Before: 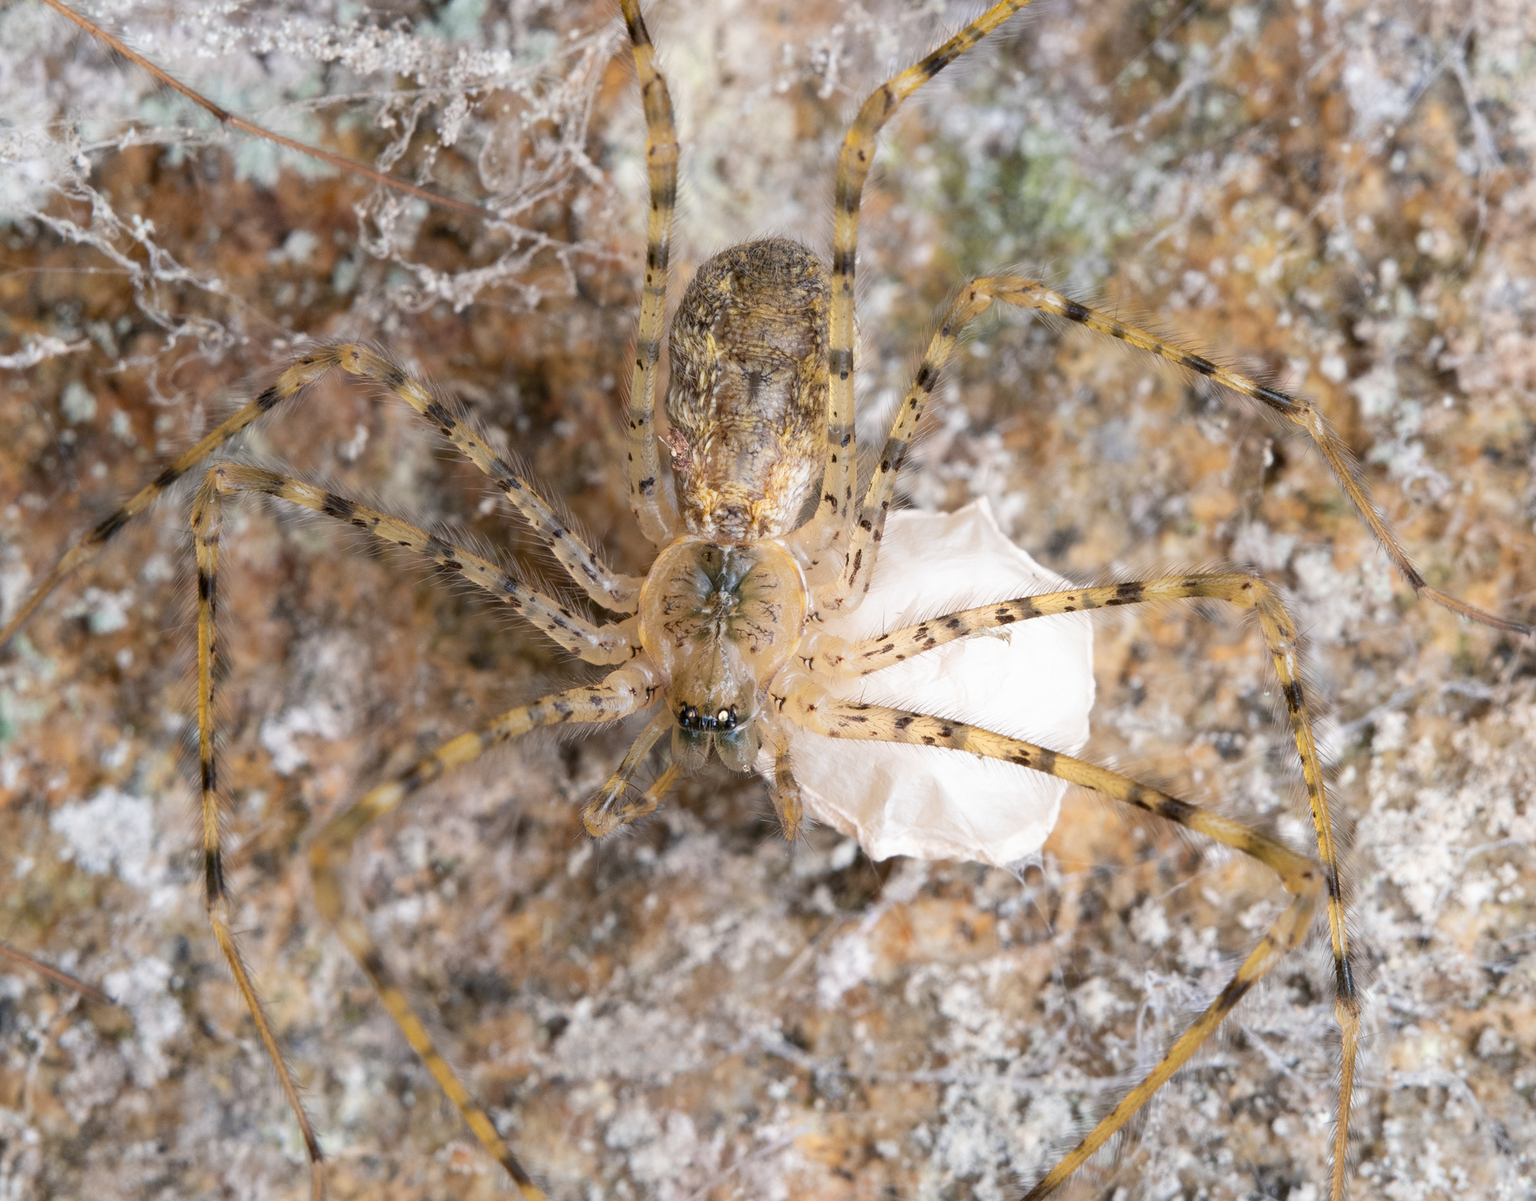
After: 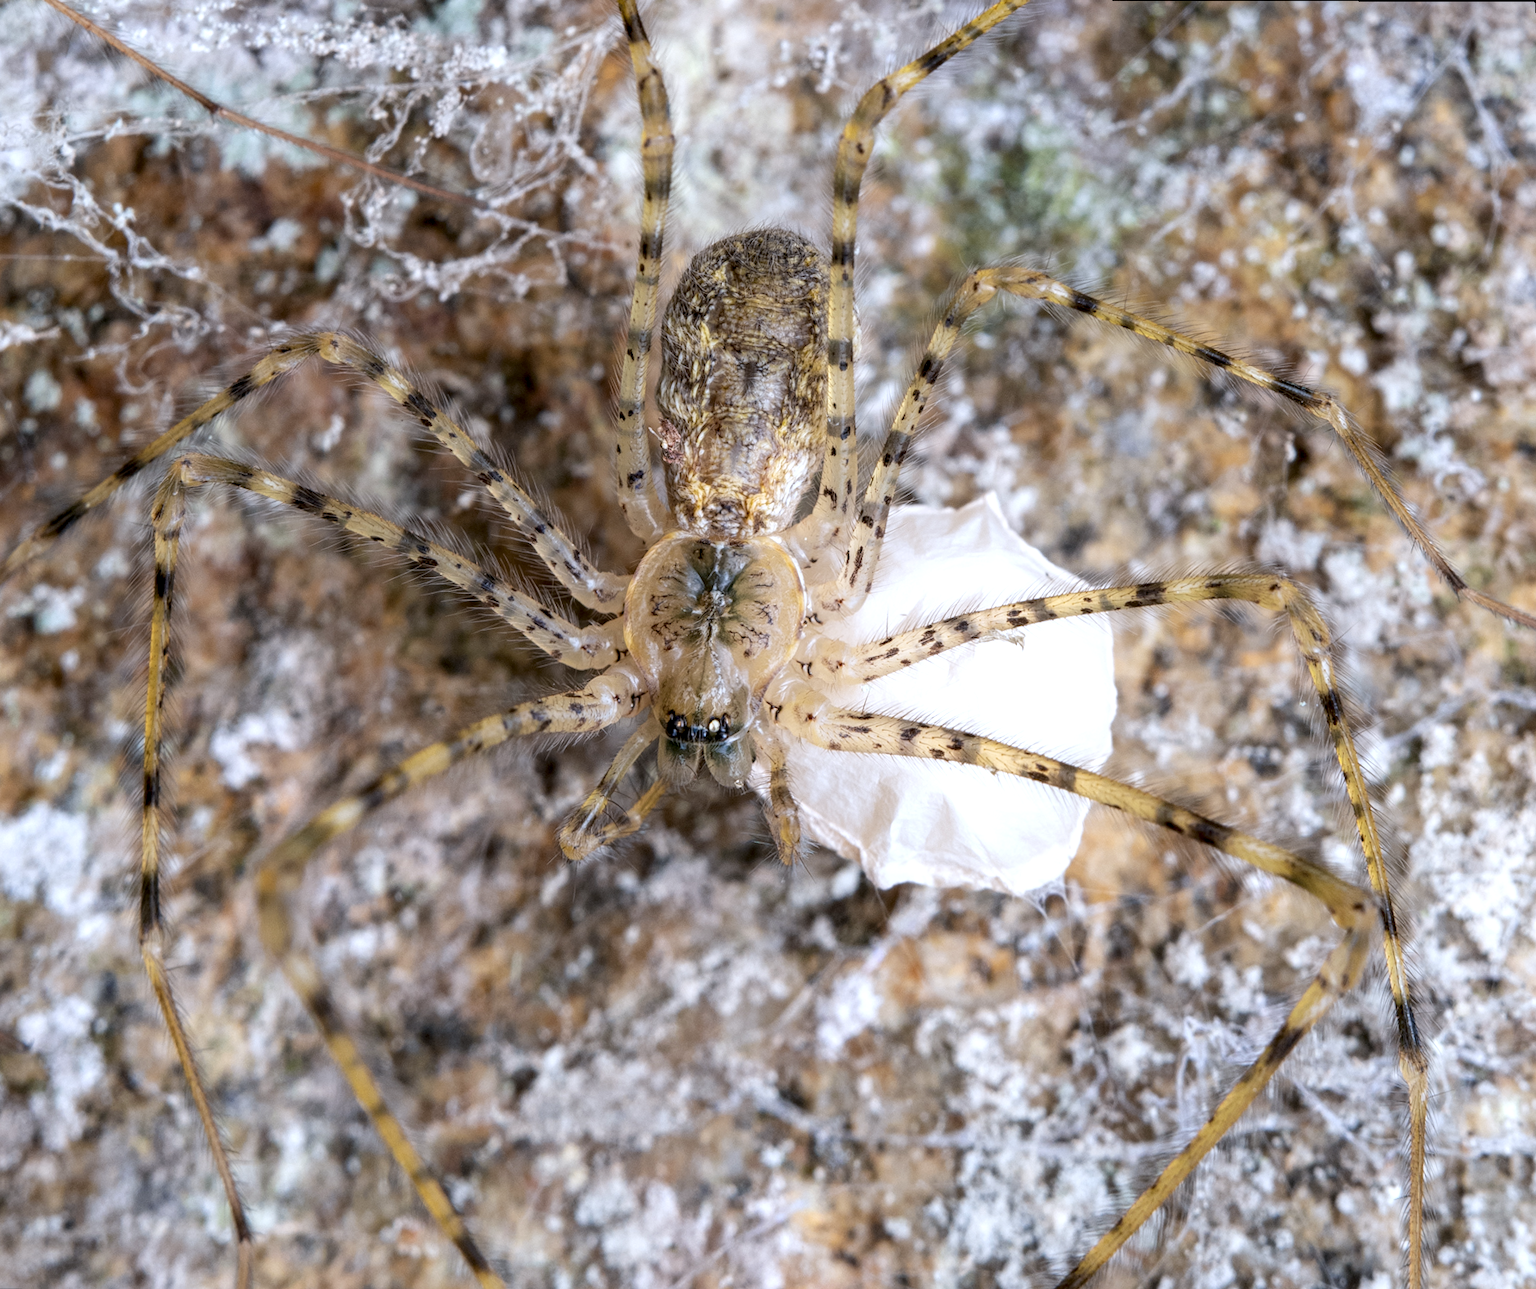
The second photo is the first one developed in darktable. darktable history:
rotate and perspective: rotation 0.215°, lens shift (vertical) -0.139, crop left 0.069, crop right 0.939, crop top 0.002, crop bottom 0.996
white balance: red 0.954, blue 1.079
local contrast: detail 142%
